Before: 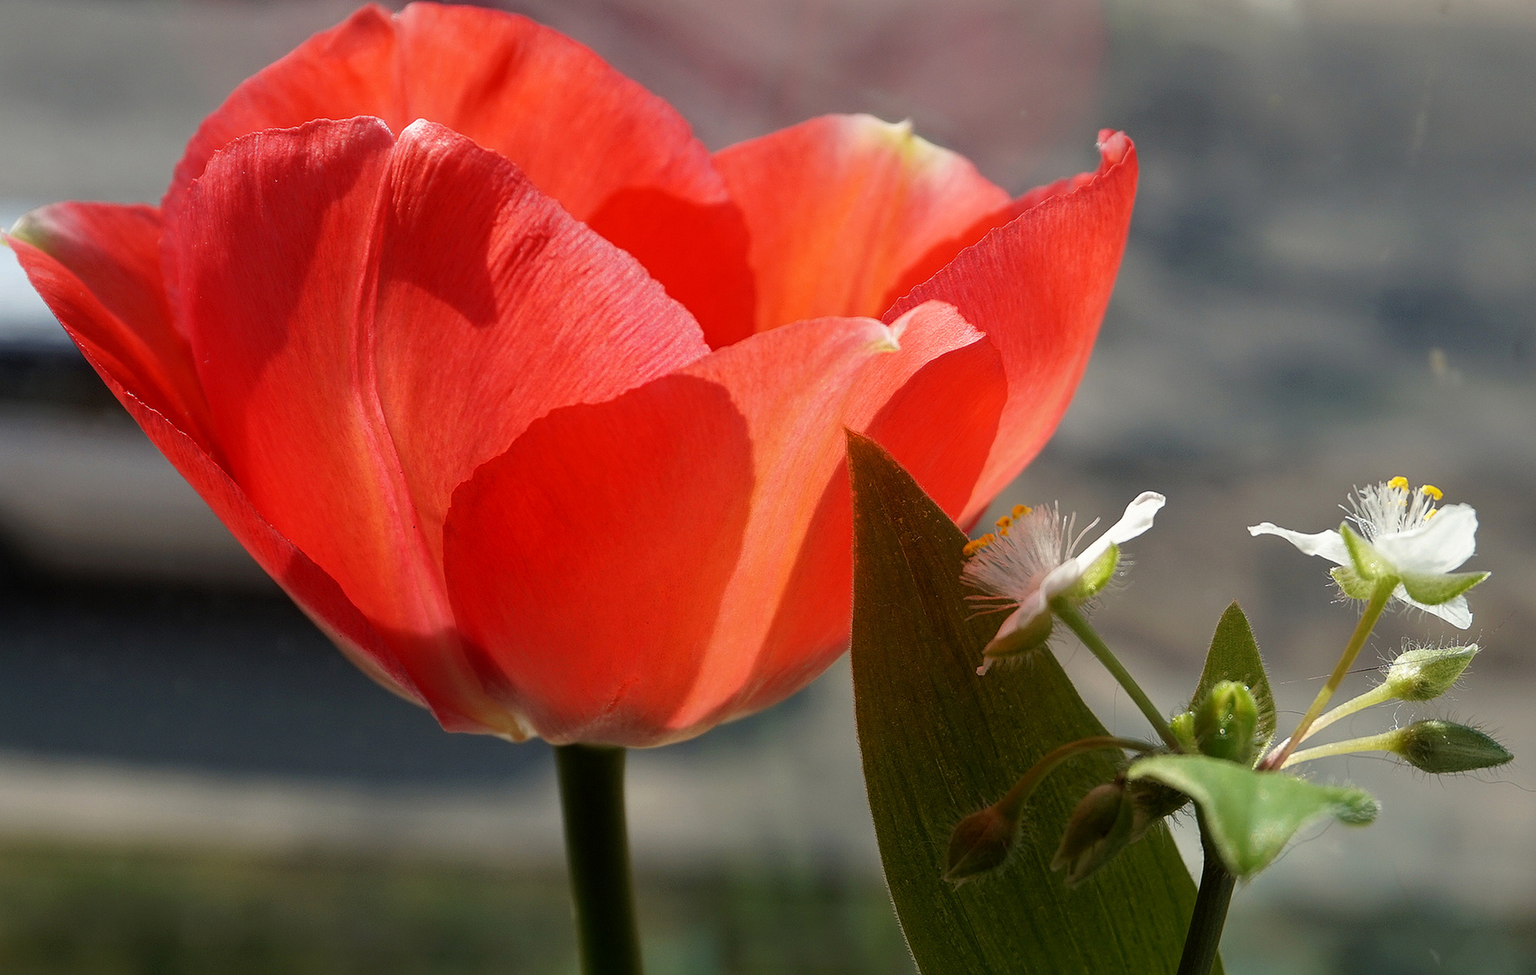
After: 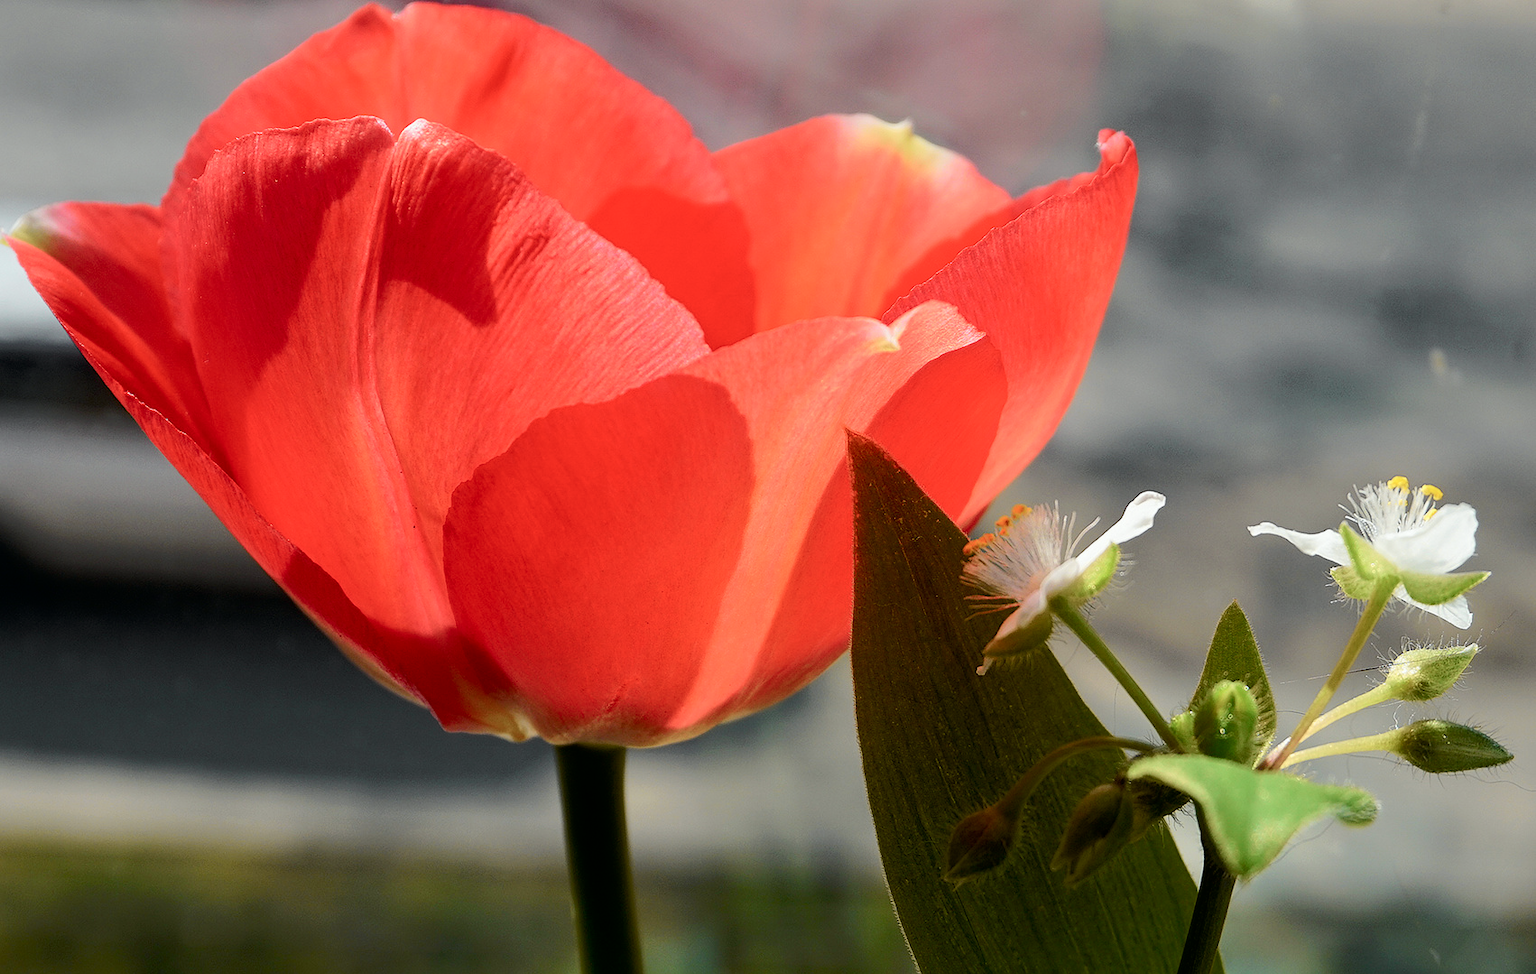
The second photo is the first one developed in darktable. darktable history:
tone curve: curves: ch0 [(0, 0) (0.037, 0.011) (0.131, 0.108) (0.279, 0.279) (0.476, 0.554) (0.617, 0.693) (0.704, 0.77) (0.813, 0.852) (0.916, 0.924) (1, 0.993)]; ch1 [(0, 0) (0.318, 0.278) (0.444, 0.427) (0.493, 0.492) (0.508, 0.502) (0.534, 0.529) (0.562, 0.563) (0.626, 0.662) (0.746, 0.764) (1, 1)]; ch2 [(0, 0) (0.316, 0.292) (0.381, 0.37) (0.423, 0.448) (0.476, 0.492) (0.502, 0.498) (0.522, 0.518) (0.533, 0.532) (0.586, 0.631) (0.634, 0.663) (0.7, 0.7) (0.861, 0.808) (1, 0.951)], color space Lab, independent channels, preserve colors none
